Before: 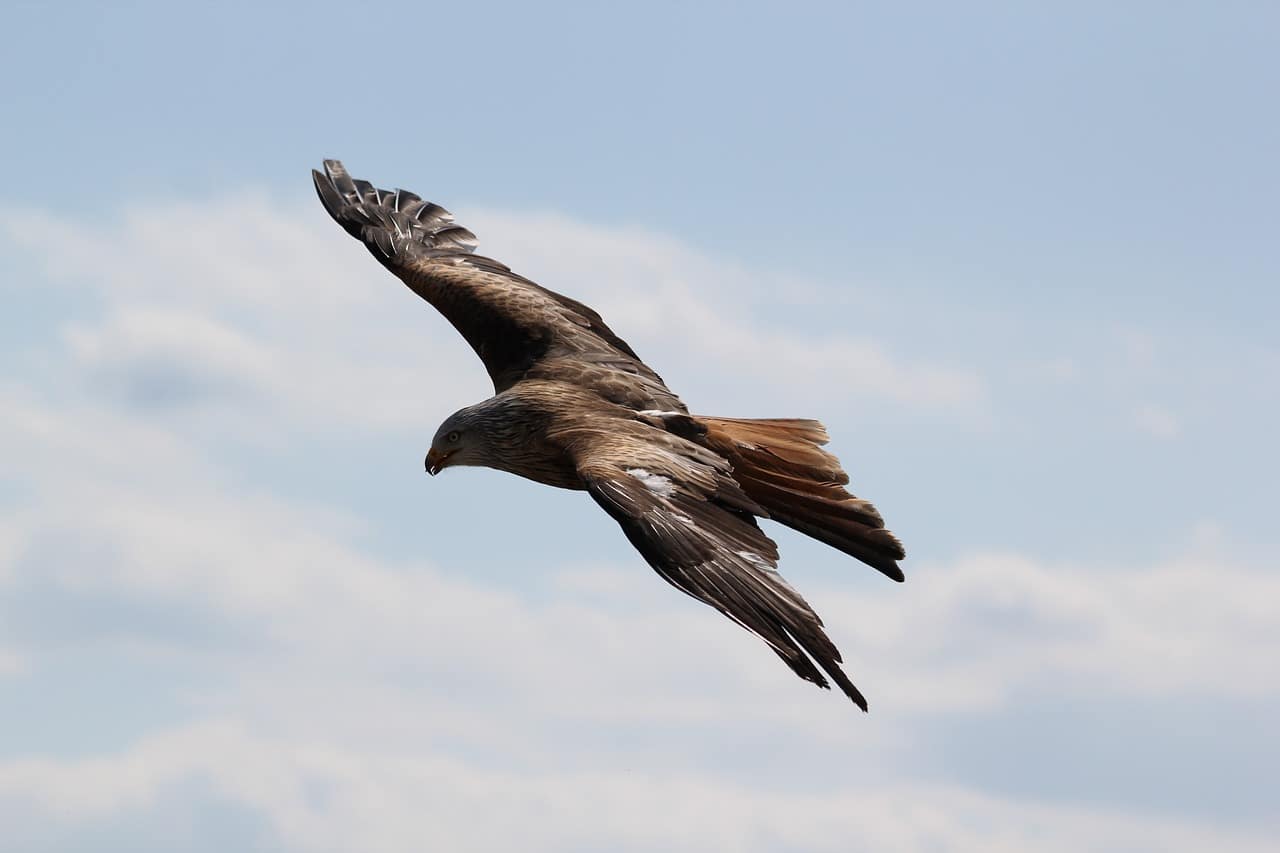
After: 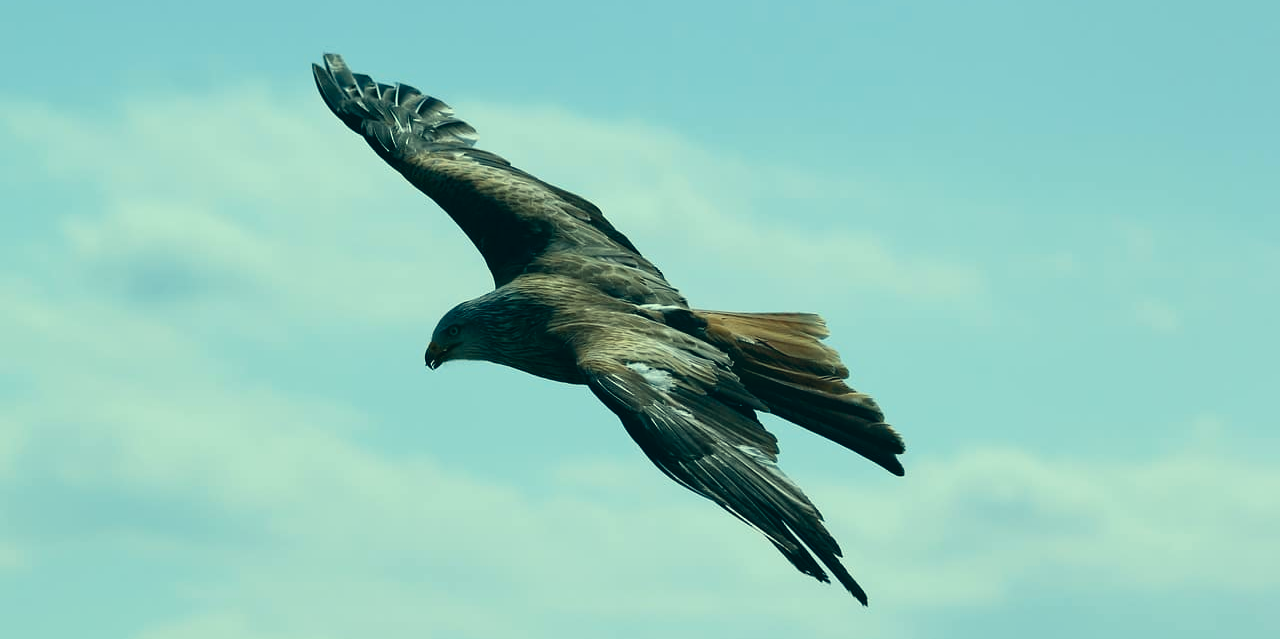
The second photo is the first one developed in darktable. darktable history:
crop and rotate: top 12.5%, bottom 12.5%
color correction: highlights a* -20.08, highlights b* 9.8, shadows a* -20.4, shadows b* -10.76
